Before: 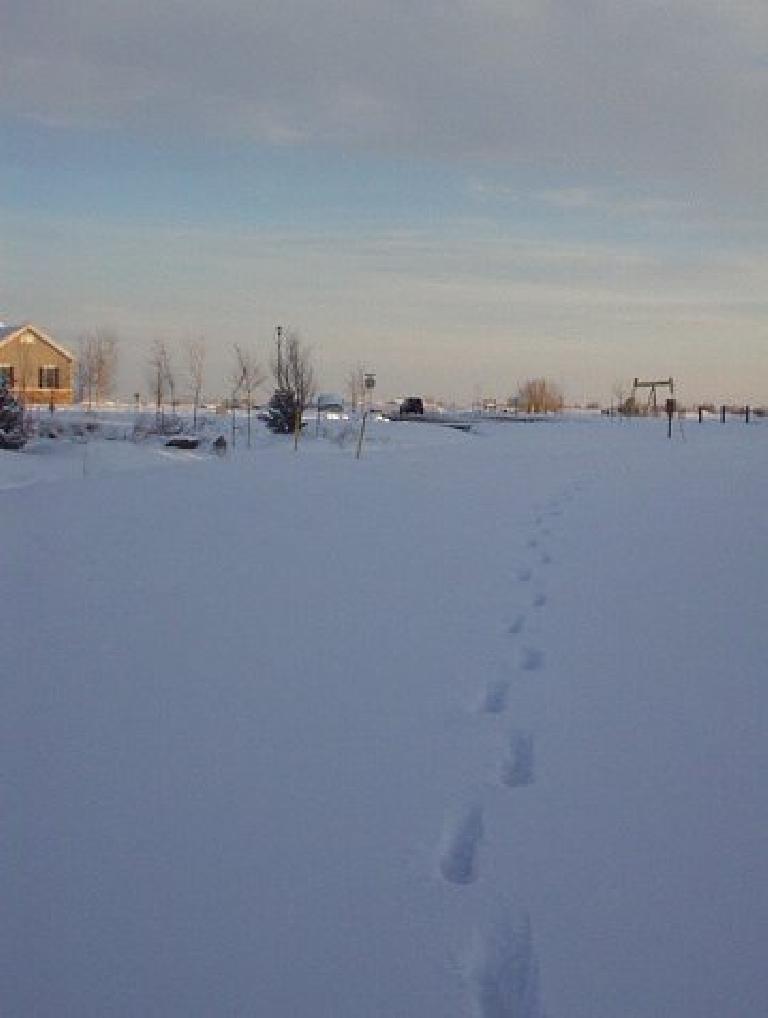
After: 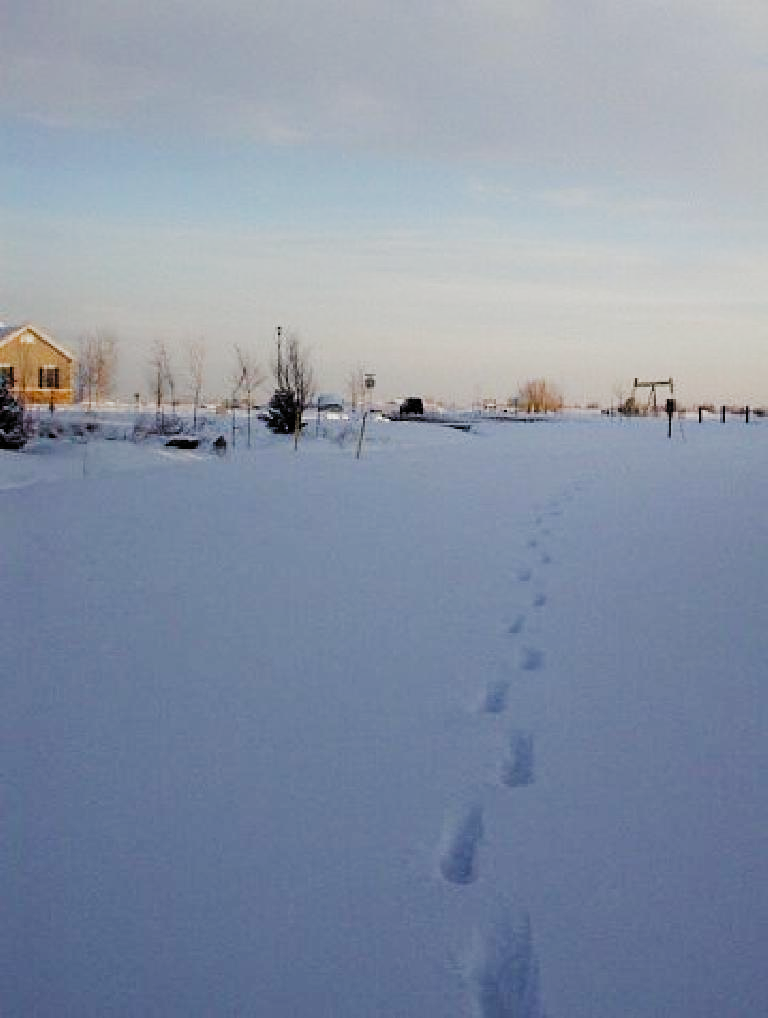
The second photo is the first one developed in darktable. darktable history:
filmic rgb: black relative exposure -5.08 EV, white relative exposure 3.99 EV, hardness 2.88, contrast 1.397, highlights saturation mix -30.92%, preserve chrominance no, color science v3 (2019), use custom middle-gray values true
shadows and highlights: shadows -53.75, highlights 87.98, soften with gaussian
